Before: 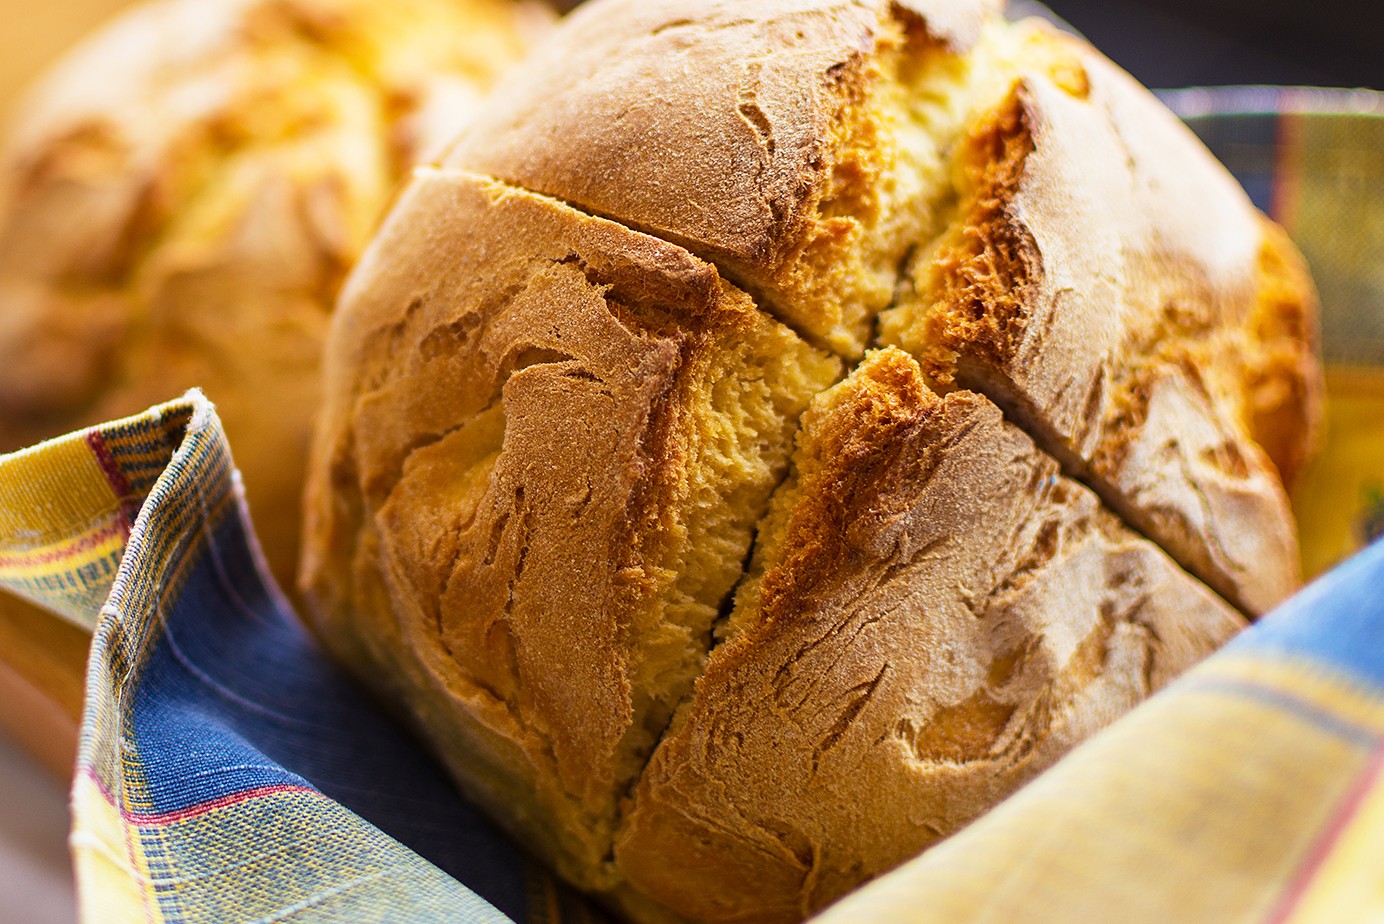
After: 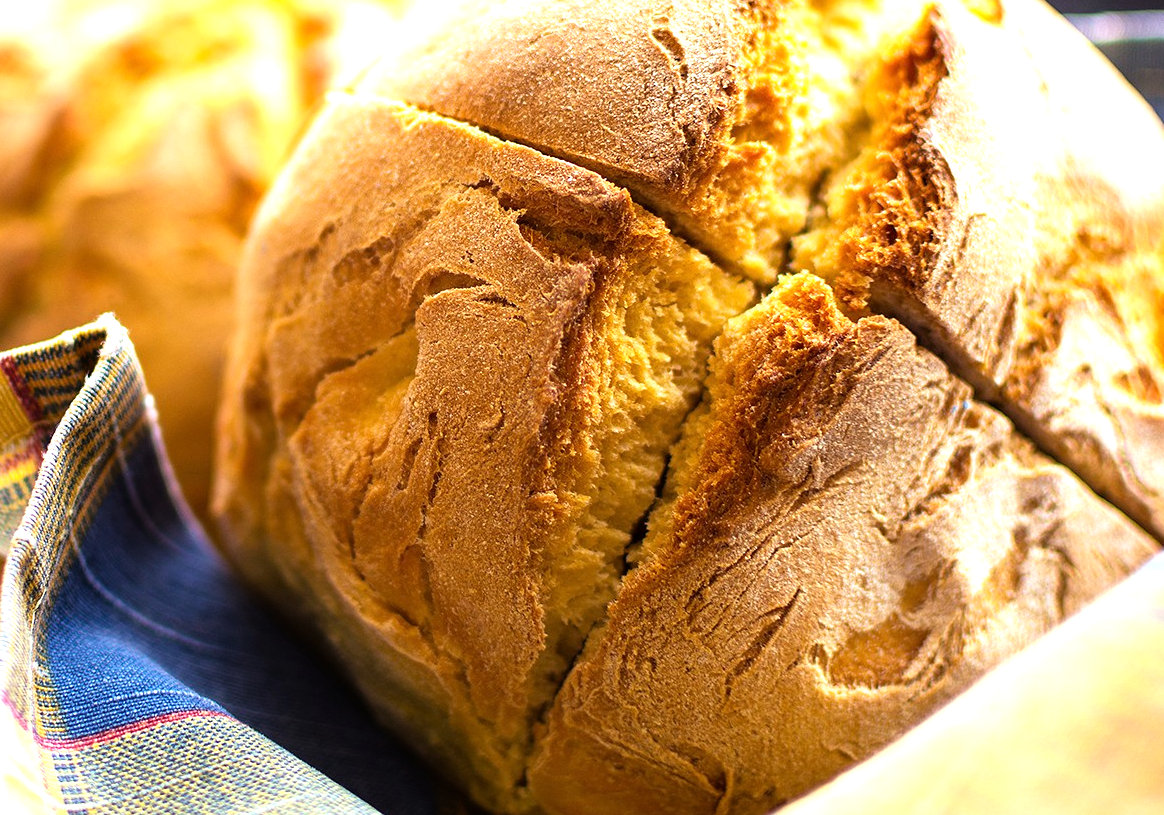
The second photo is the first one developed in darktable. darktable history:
crop: left 6.304%, top 8.182%, right 9.538%, bottom 3.525%
tone equalizer: -8 EV -0.717 EV, -7 EV -0.726 EV, -6 EV -0.577 EV, -5 EV -0.402 EV, -3 EV 0.394 EV, -2 EV 0.6 EV, -1 EV 0.684 EV, +0 EV 0.77 EV
